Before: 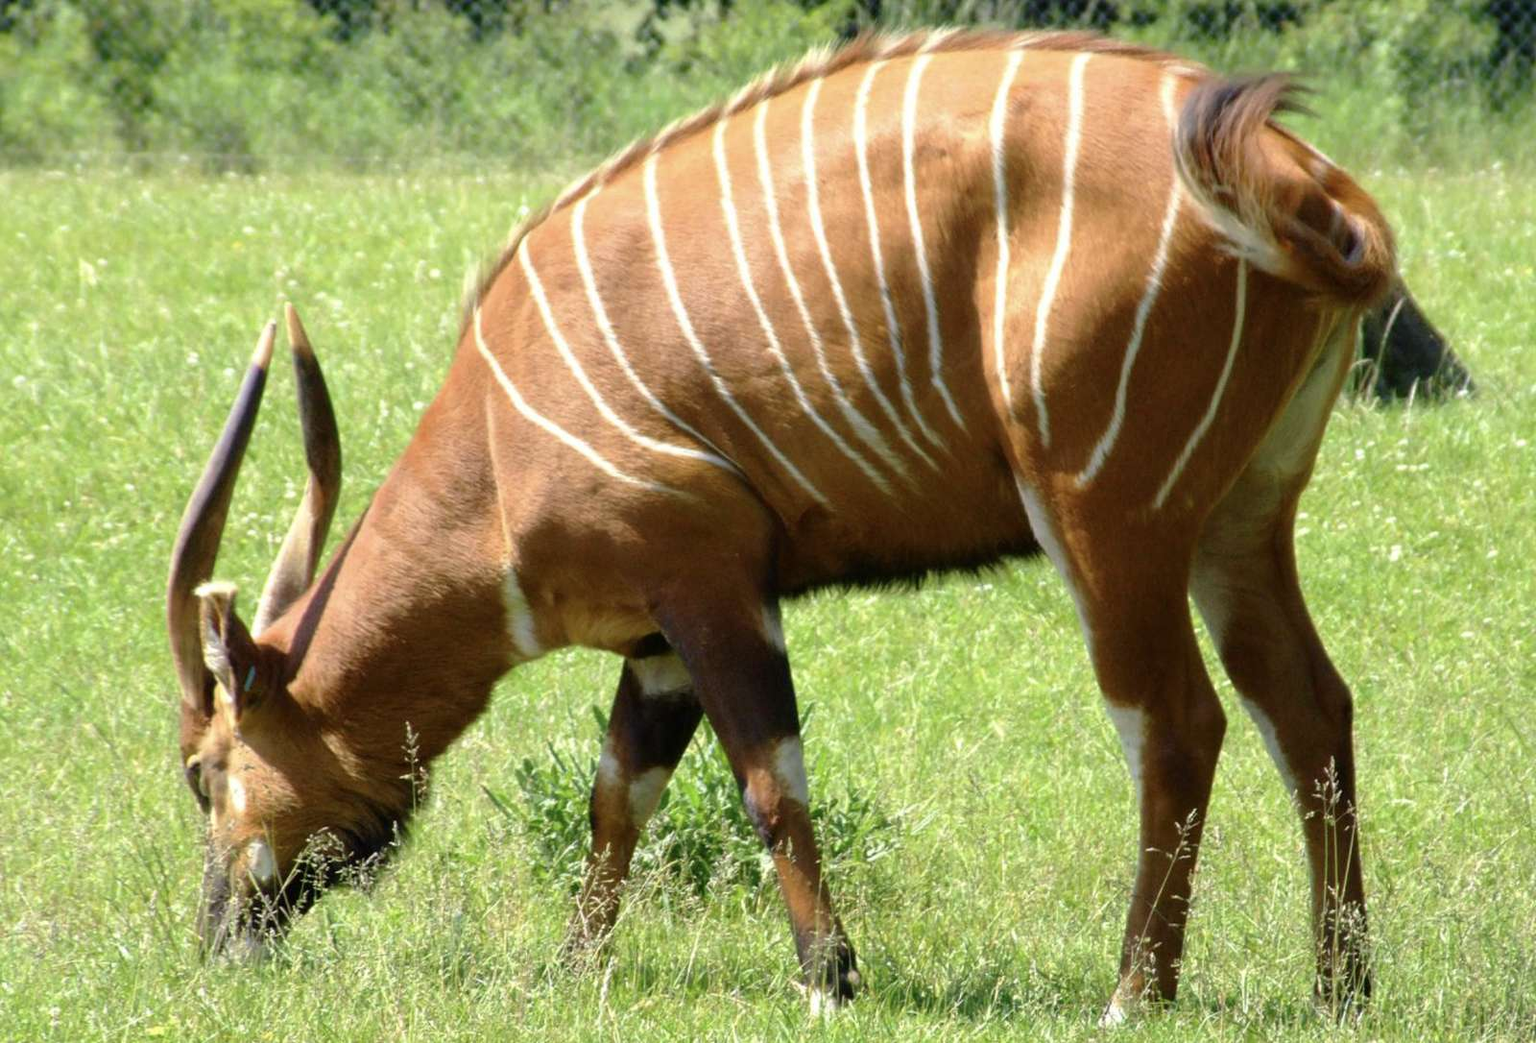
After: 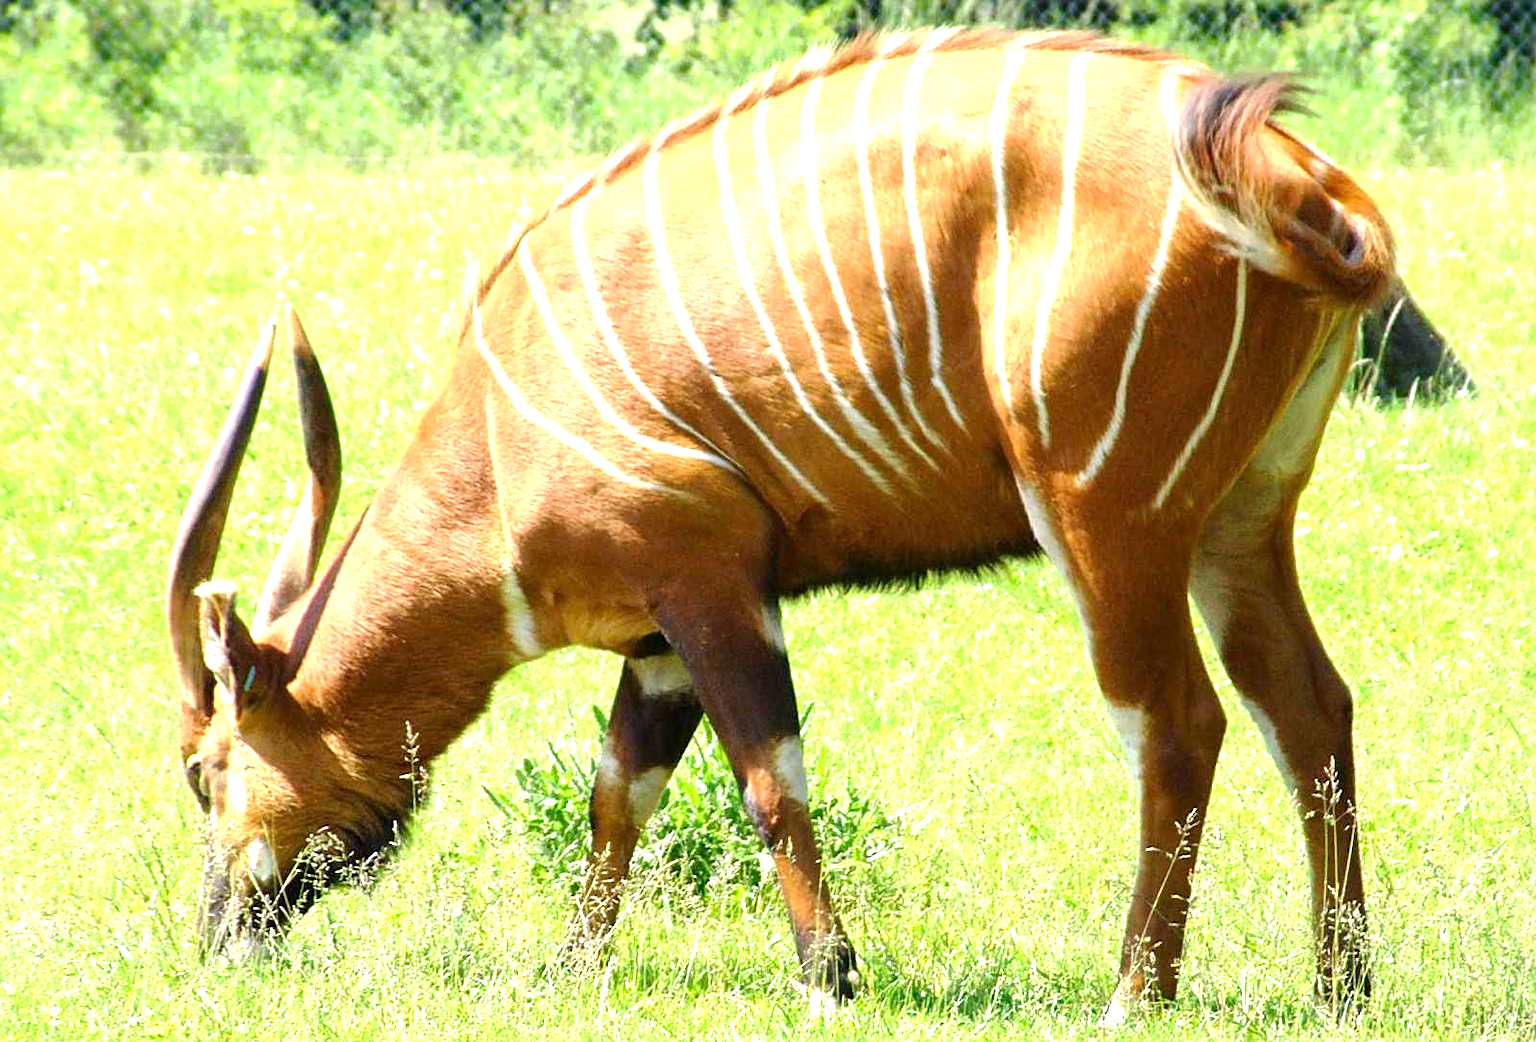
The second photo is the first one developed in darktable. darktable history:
exposure: black level correction 0, exposure 1.2 EV, compensate highlight preservation false
rotate and perspective: automatic cropping off
sharpen: on, module defaults
local contrast: mode bilateral grid, contrast 20, coarseness 50, detail 120%, midtone range 0.2
